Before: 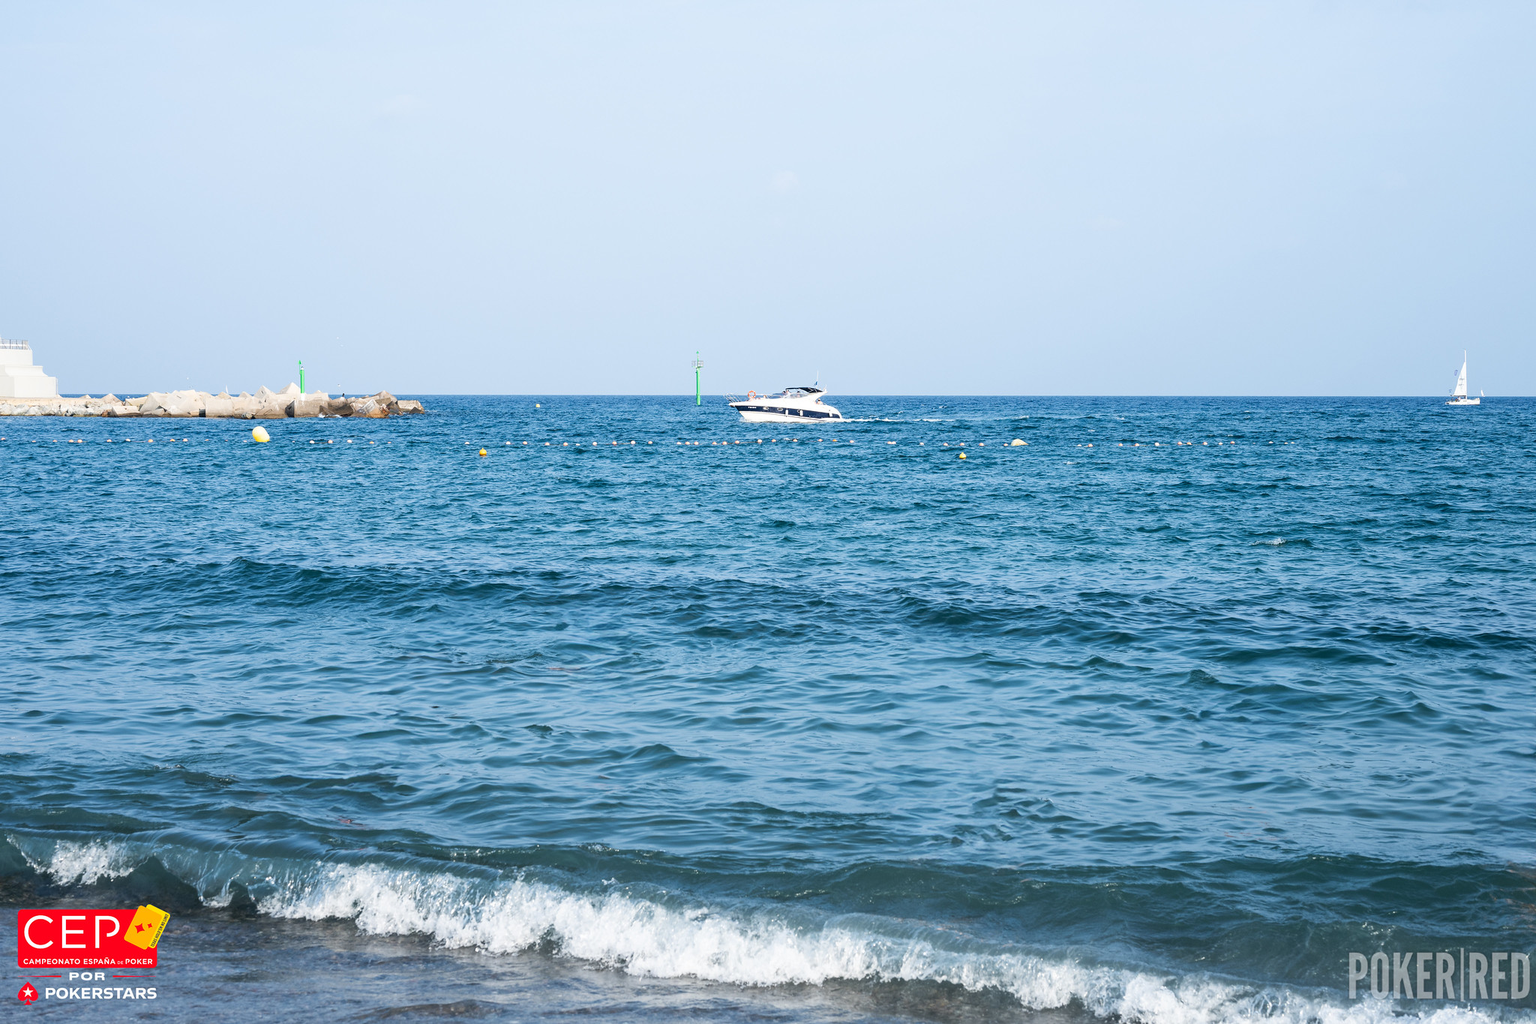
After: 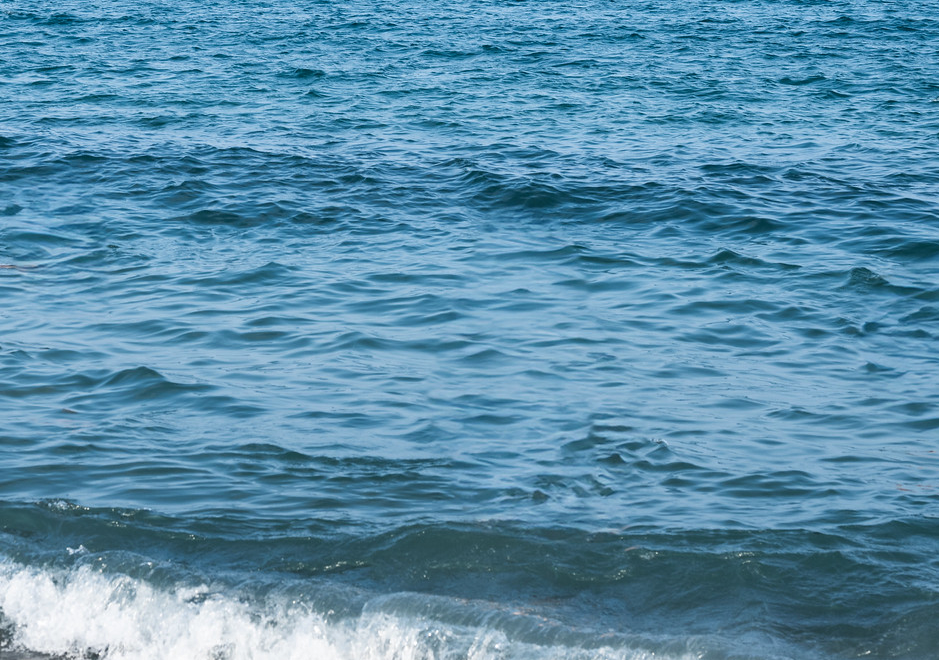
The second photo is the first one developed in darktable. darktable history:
crop: left 35.976%, top 45.819%, right 18.162%, bottom 5.807%
shadows and highlights: soften with gaussian
